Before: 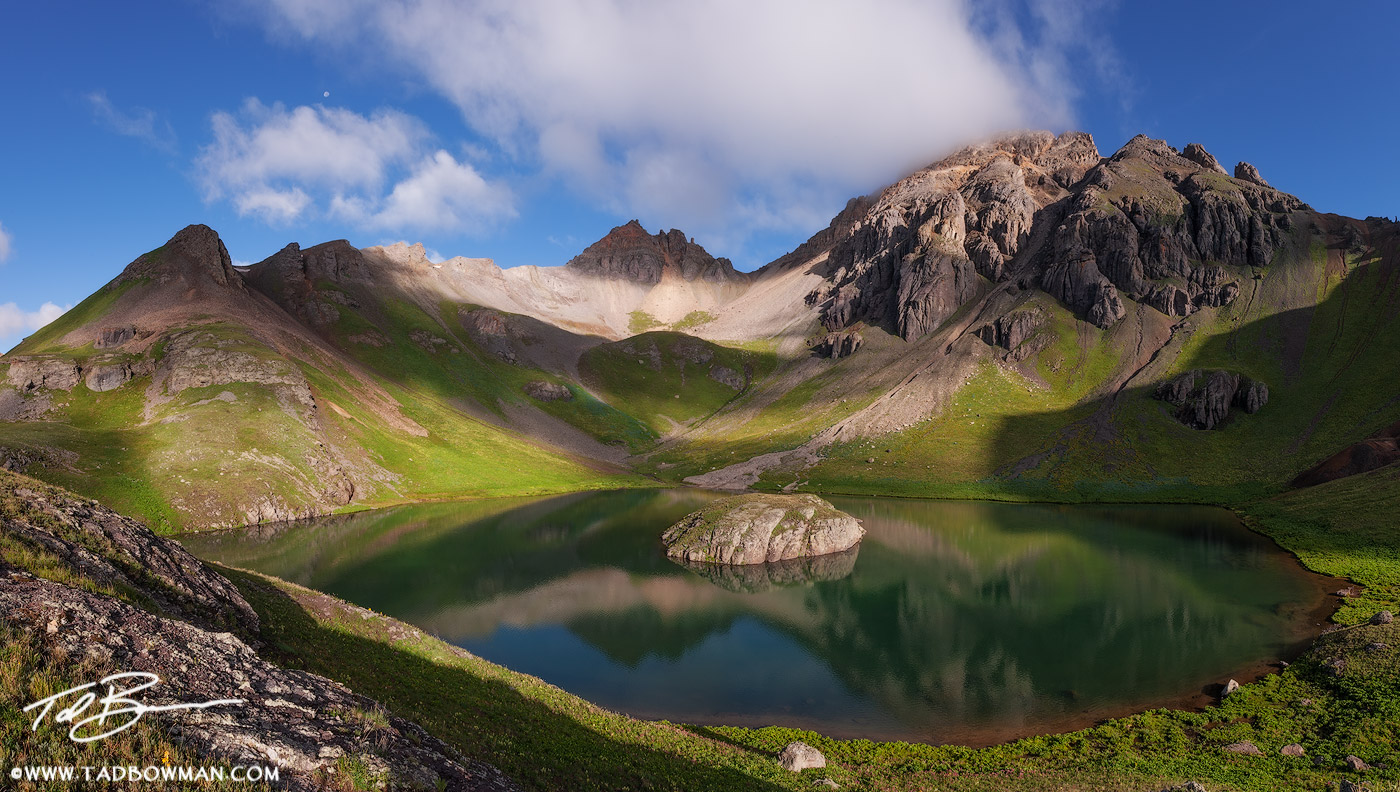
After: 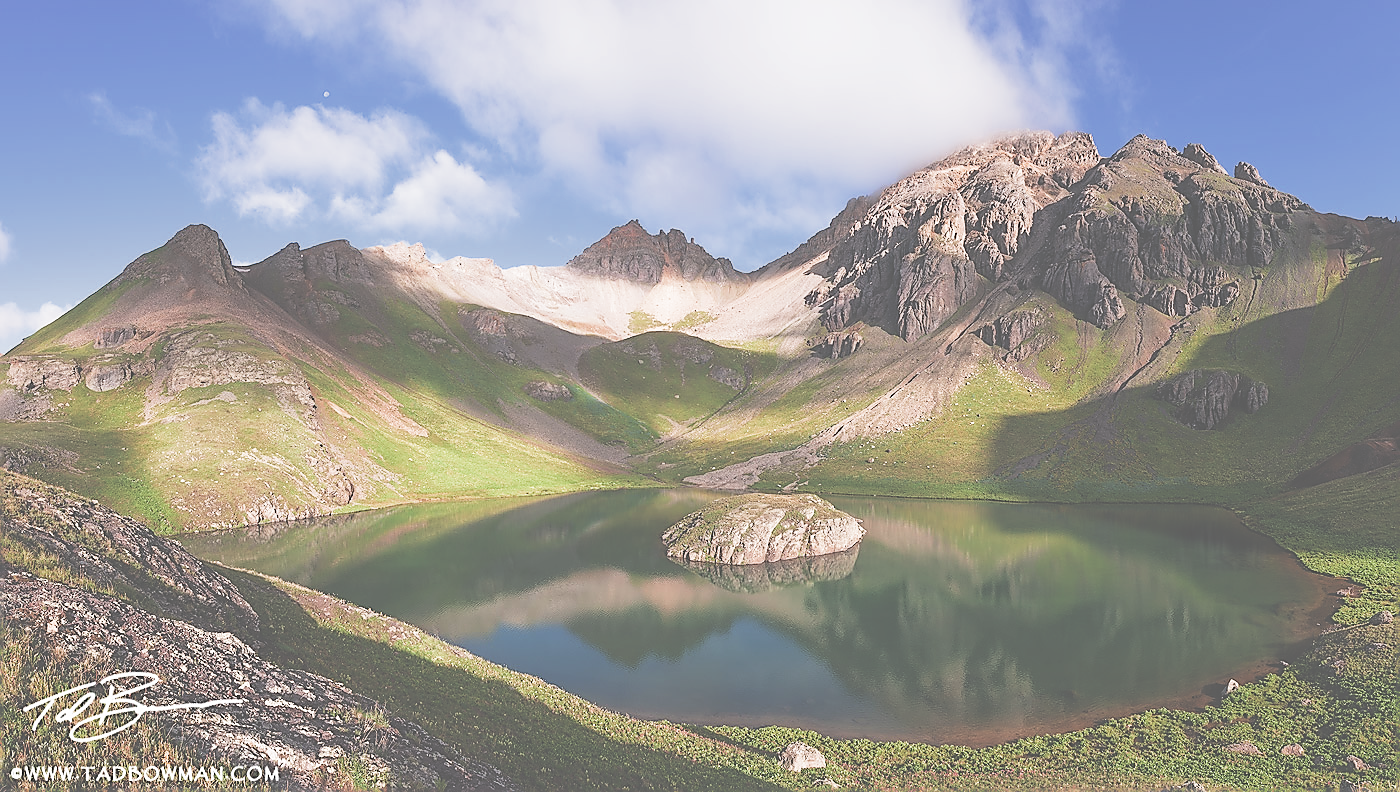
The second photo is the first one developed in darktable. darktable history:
filmic rgb: middle gray luminance 9.23%, black relative exposure -10.55 EV, white relative exposure 3.45 EV, threshold 6 EV, target black luminance 0%, hardness 5.98, latitude 59.69%, contrast 1.087, highlights saturation mix 5%, shadows ↔ highlights balance 29.23%, add noise in highlights 0, color science v3 (2019), use custom middle-gray values true, iterations of high-quality reconstruction 0, contrast in highlights soft, enable highlight reconstruction true
exposure: black level correction -0.062, exposure -0.05 EV, compensate highlight preservation false
sharpen: radius 1.4, amount 1.25, threshold 0.7
